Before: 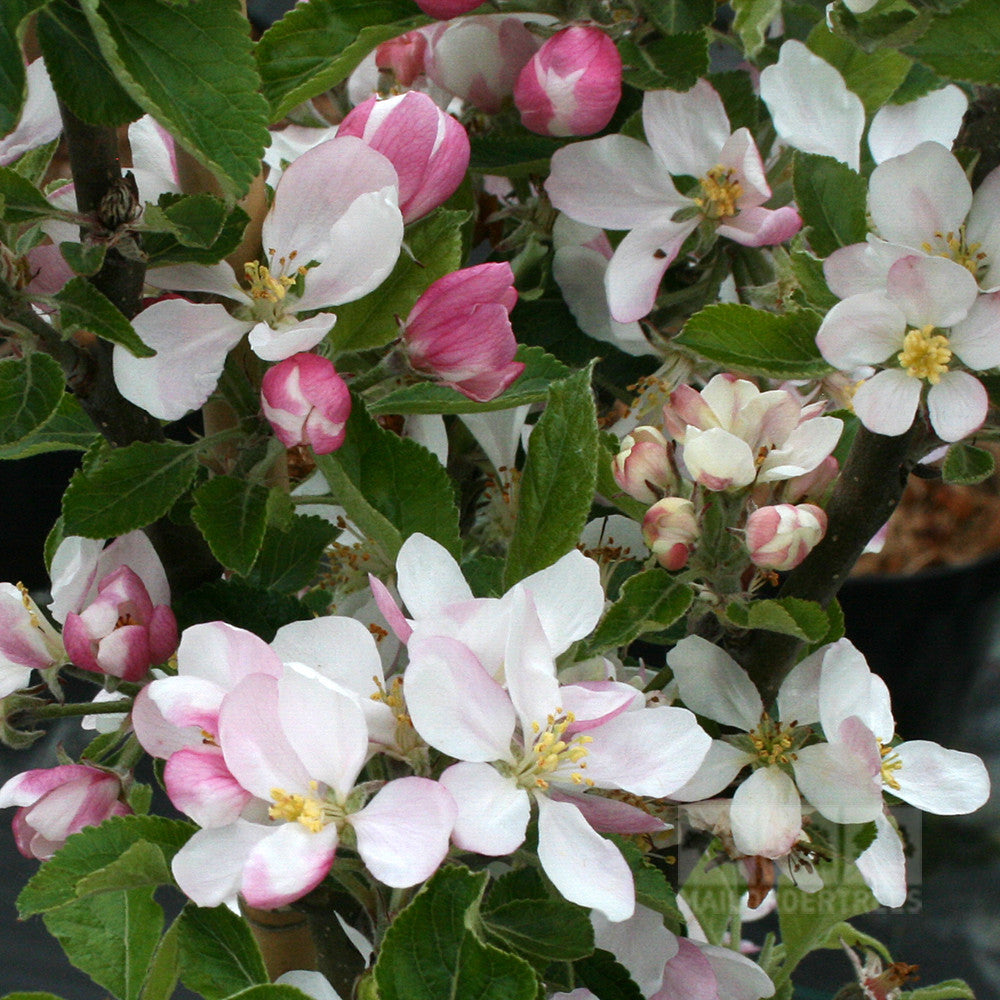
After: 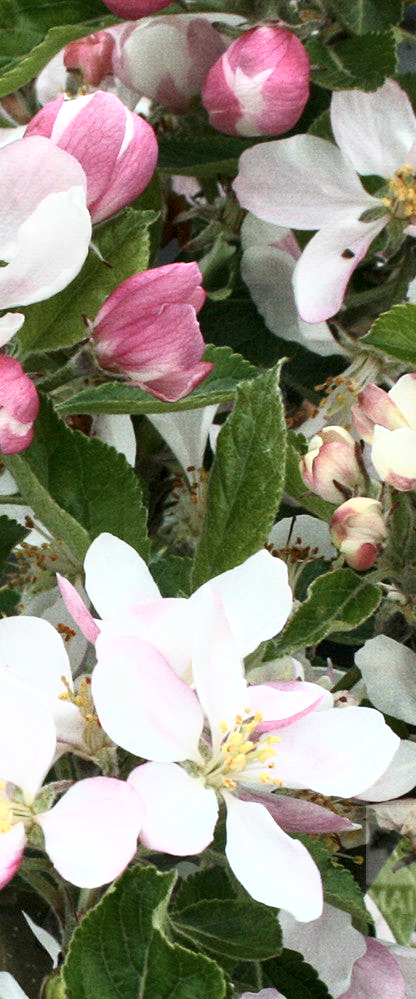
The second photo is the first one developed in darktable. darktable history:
crop: left 31.229%, right 27.105%
contrast brightness saturation: contrast 0.11, saturation -0.17
local contrast: highlights 100%, shadows 100%, detail 120%, midtone range 0.2
base curve: curves: ch0 [(0, 0) (0.557, 0.834) (1, 1)]
